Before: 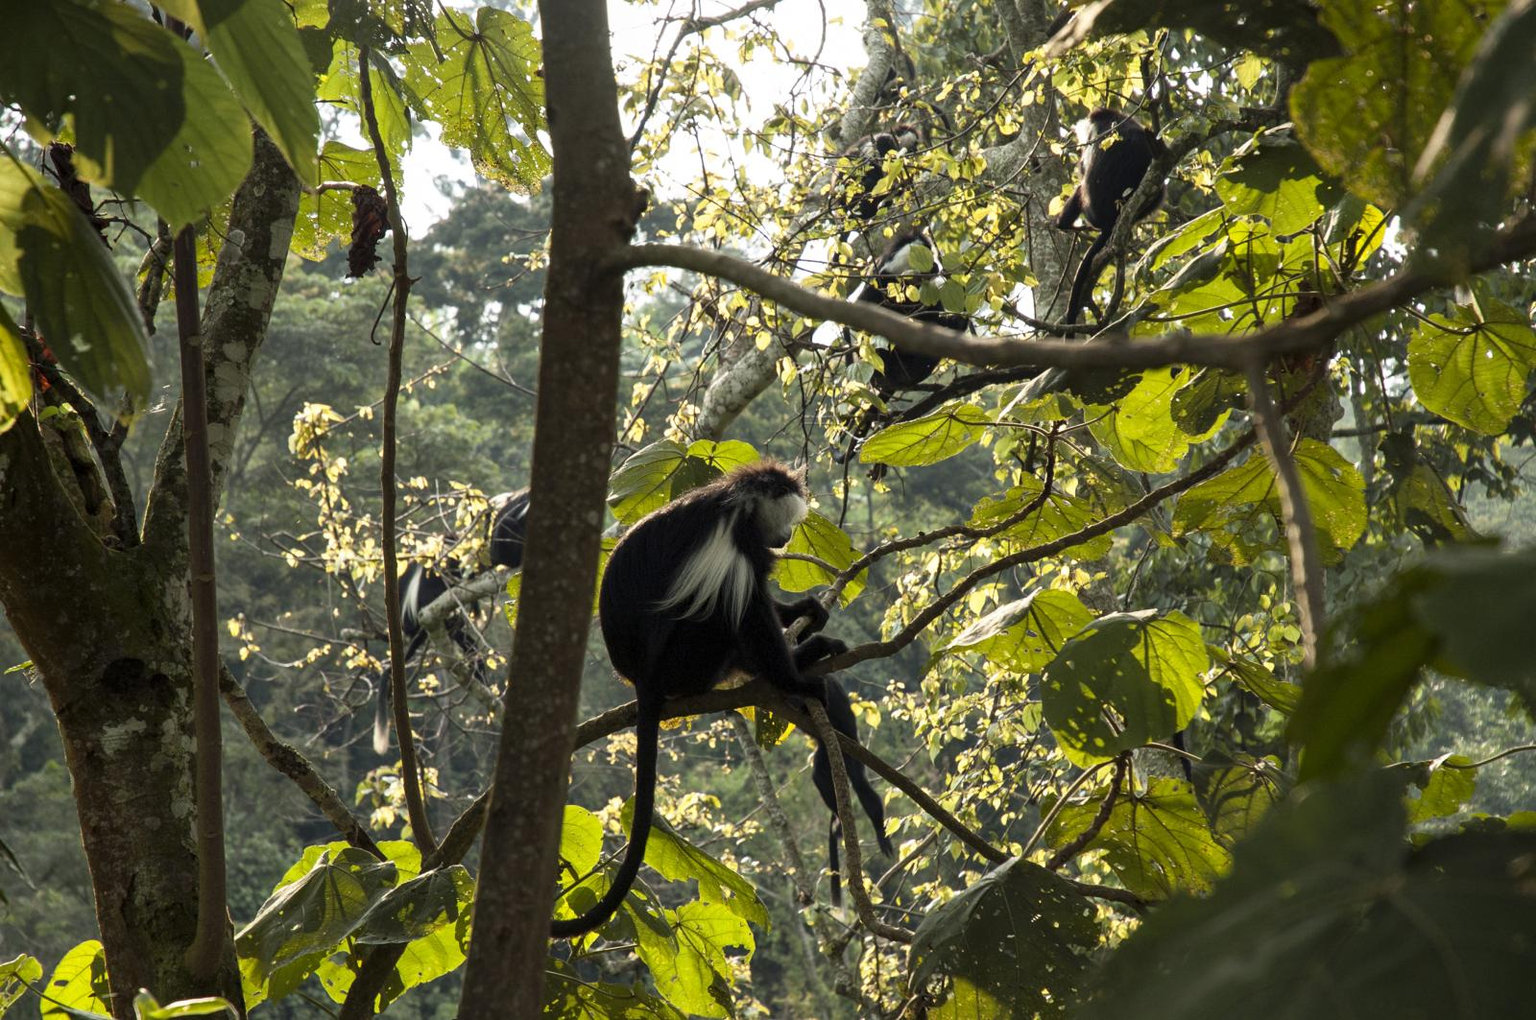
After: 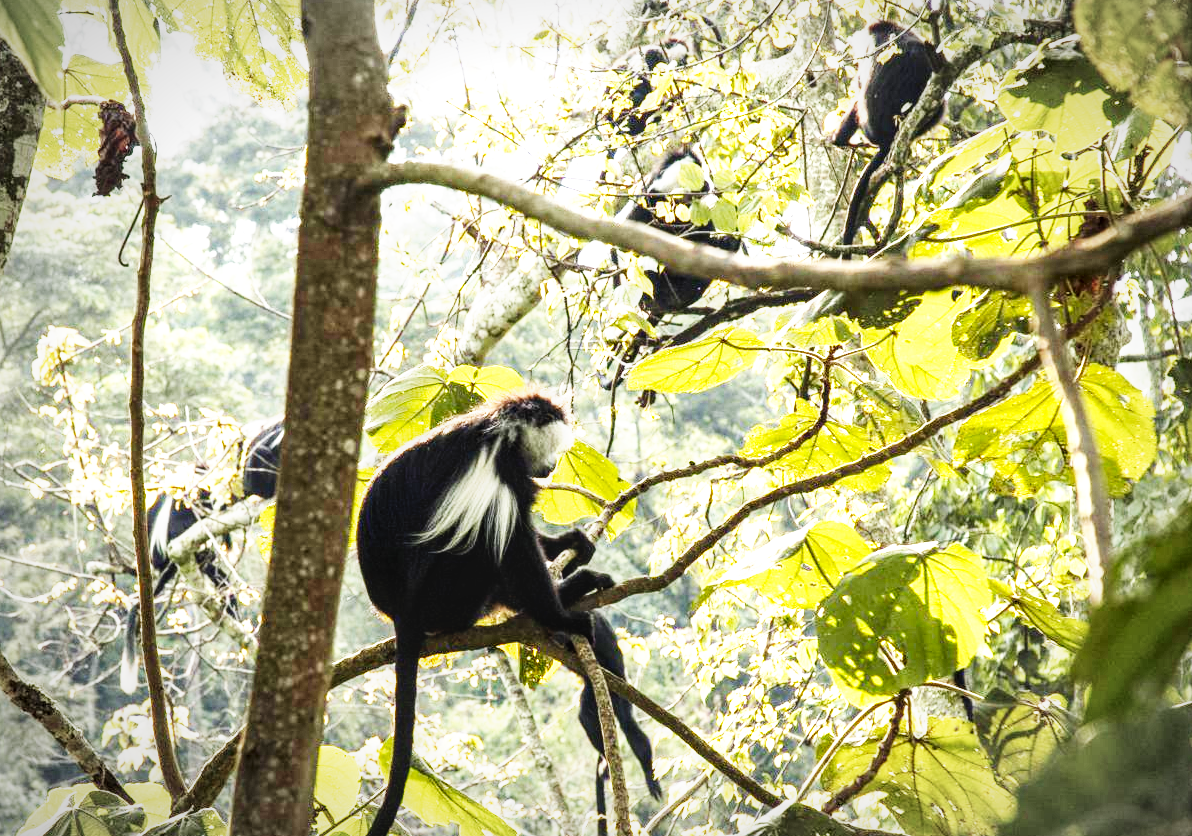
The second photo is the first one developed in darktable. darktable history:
exposure: black level correction 0.002, exposure 1.311 EV, compensate highlight preservation false
crop: left 16.783%, top 8.749%, right 8.661%, bottom 12.516%
contrast brightness saturation: contrast 0.096, brightness 0.018, saturation 0.017
vignetting: fall-off radius 60.01%, automatic ratio true
base curve: curves: ch0 [(0, 0) (0.007, 0.004) (0.027, 0.03) (0.046, 0.07) (0.207, 0.54) (0.442, 0.872) (0.673, 0.972) (1, 1)], preserve colors none
local contrast: on, module defaults
